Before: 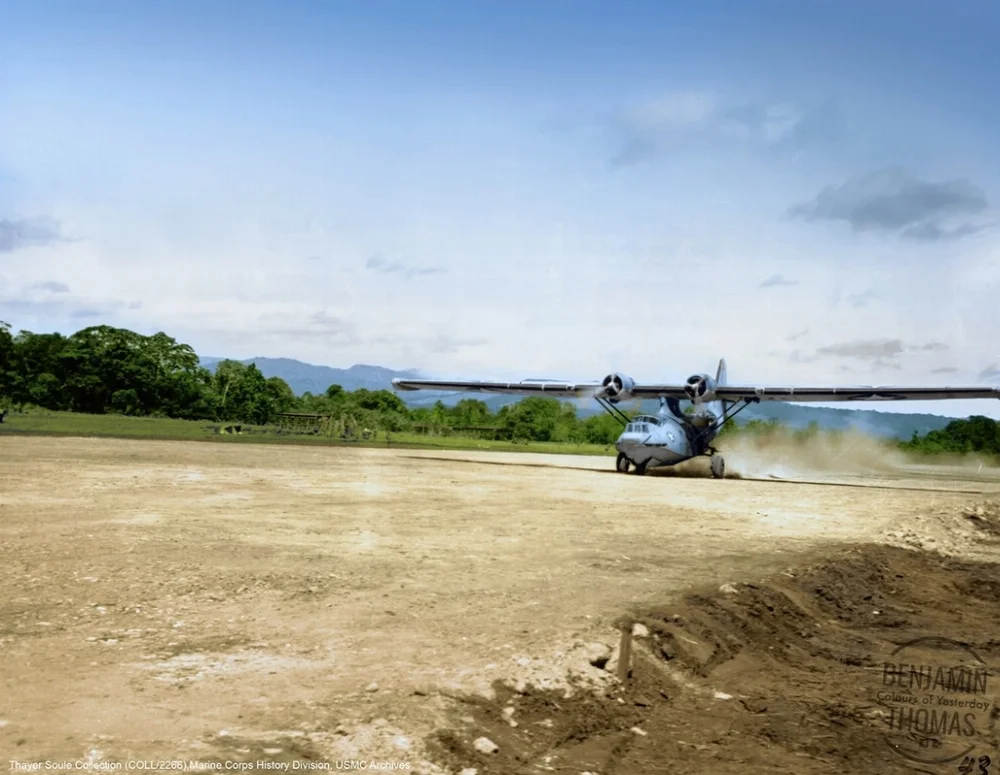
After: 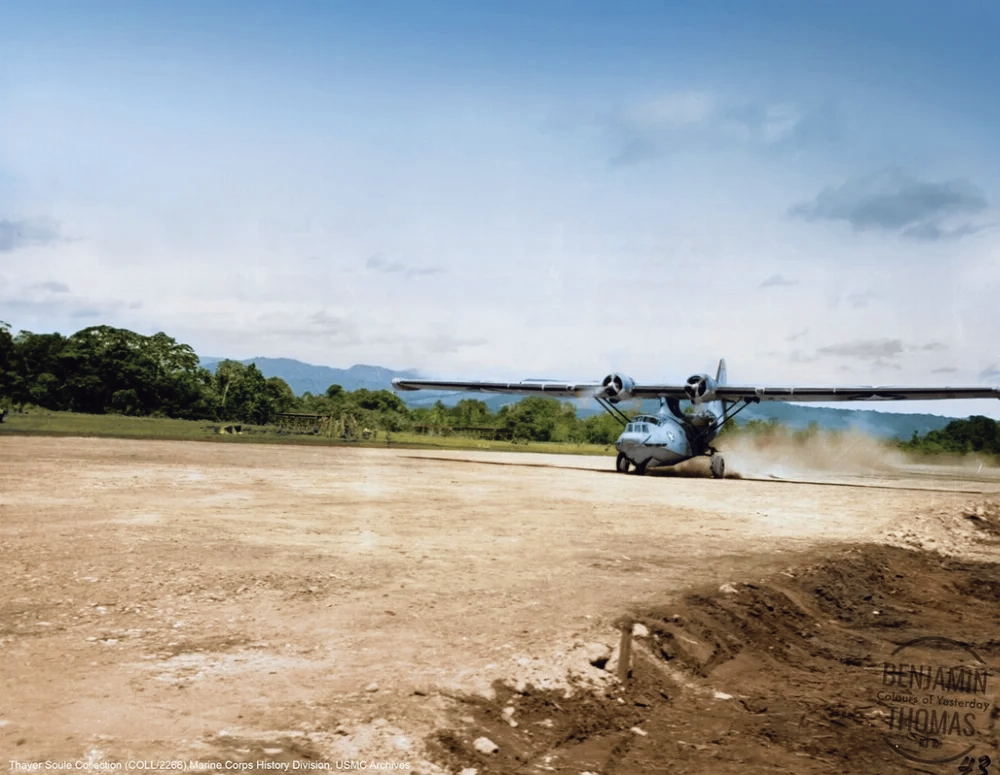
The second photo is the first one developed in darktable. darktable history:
tone curve: curves: ch0 [(0, 0) (0.003, 0.002) (0.011, 0.009) (0.025, 0.019) (0.044, 0.031) (0.069, 0.044) (0.1, 0.061) (0.136, 0.087) (0.177, 0.127) (0.224, 0.172) (0.277, 0.226) (0.335, 0.295) (0.399, 0.367) (0.468, 0.445) (0.543, 0.536) (0.623, 0.626) (0.709, 0.717) (0.801, 0.806) (0.898, 0.889) (1, 1)], preserve colors none
color look up table: target L [95.9, 94.86, 93.31, 90.96, 87.66, 81.46, 78.53, 72.43, 65.66, 55.57, 55.64, 44.23, 34.92, 200.92, 89.42, 79.19, 67.12, 68.47, 58.38, 49.45, 52.42, 42.17, 45.72, 40.18, 38.67, 32.34, 30.12, 23.55, 19.12, 7.175, 67.17, 74.62, 45.91, 50.74, 38.74, 42.16, 52.28, 49.11, 30.04, 33.69, 34.48, 22.42, 23.51, 14.58, 15.77, 90.44, 59.84, 28.98, 13.21], target a [-8.303, -3.103, -5.392, -48.26, -45.84, -11.35, -34.47, -38.1, 5.575, -15.54, -28.34, -5.33, -20.52, 0, 5.881, 20.21, 40.43, 35.92, 13.99, 66.21, 27.37, 56.18, 46.77, 54.52, 52.88, 15.39, 6.67, 38.07, 32.82, 9.469, 36.32, 9.089, 59.93, 51.54, 57.05, 58.48, 0.297, 11.11, 39.79, 36.66, 0.493, 42.43, 39.74, 20.25, 24.67, -26.96, -7.995, -13.69, -0.188], target b [75.08, 46.56, 75.2, 30.48, 6.083, 30.45, 52.65, 12.81, 52.68, 0.484, 35.28, 33.33, 12.99, -0.001, 9.29, 66.41, 22.66, 47.25, 18.61, 57.24, 3.077, 24.76, 45.63, 47.67, 49.15, 23.76, 3.726, 35.49, 24.56, 4.396, -22.12, -13.01, -34.11, -10.85, -33.44, 4.975, -54.72, -26.51, -71.02, -5.805, -35.61, -42.92, 13.48, -20.97, -47.31, -18.52, -35.53, -4.318, -19.29], num patches 49
